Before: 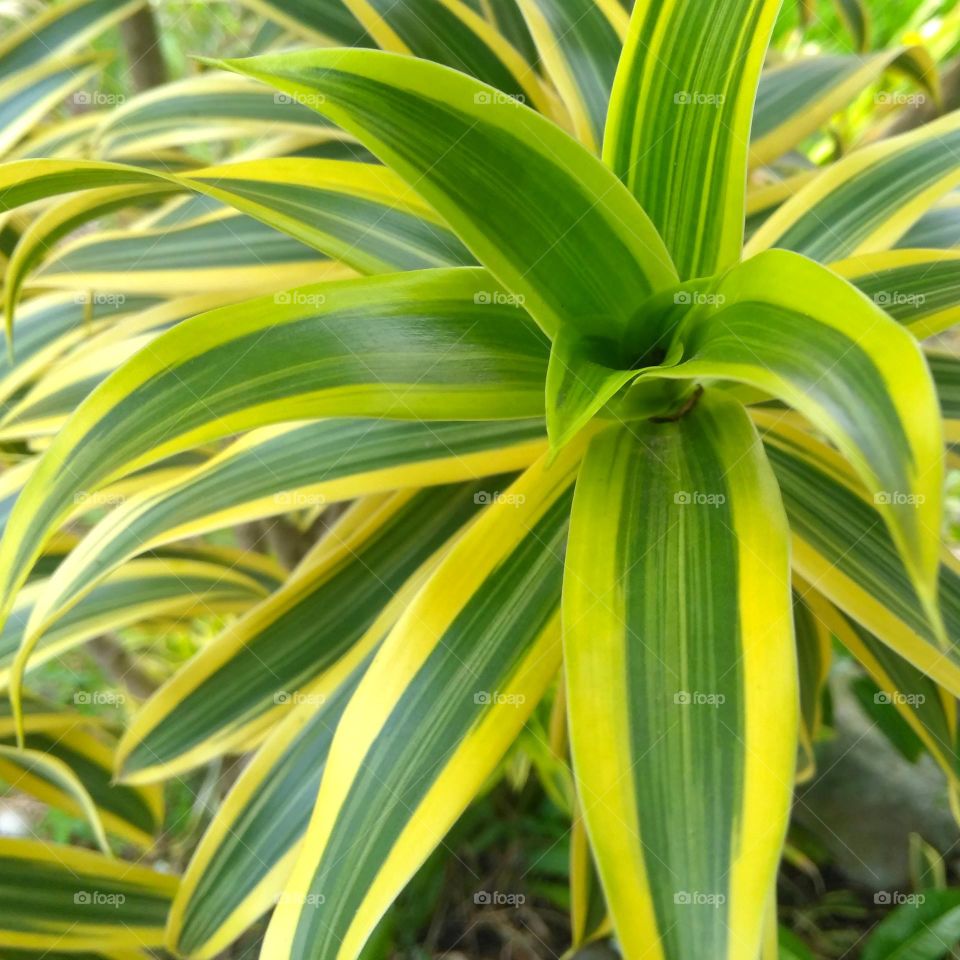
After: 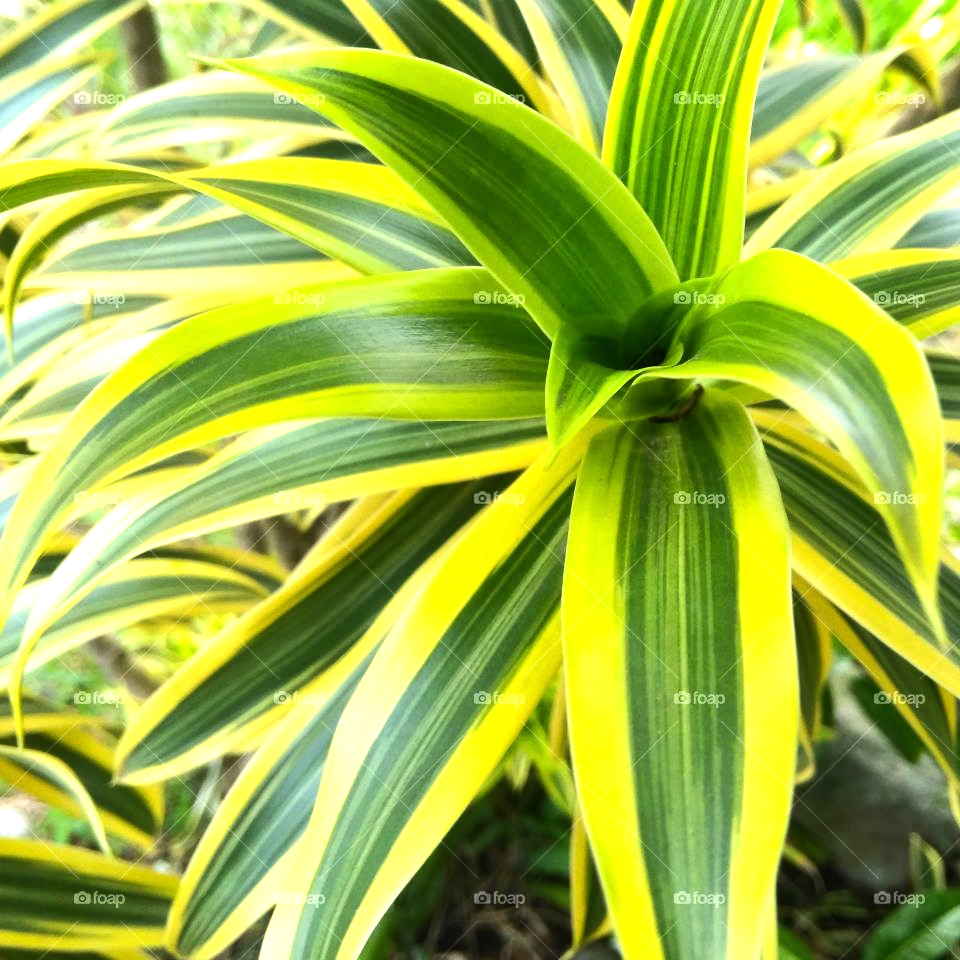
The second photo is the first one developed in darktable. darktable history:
tone equalizer: -8 EV -1.05 EV, -7 EV -1 EV, -6 EV -0.839 EV, -5 EV -0.555 EV, -3 EV 0.597 EV, -2 EV 0.867 EV, -1 EV 1 EV, +0 EV 1.06 EV, edges refinement/feathering 500, mask exposure compensation -1.57 EV, preserve details no
